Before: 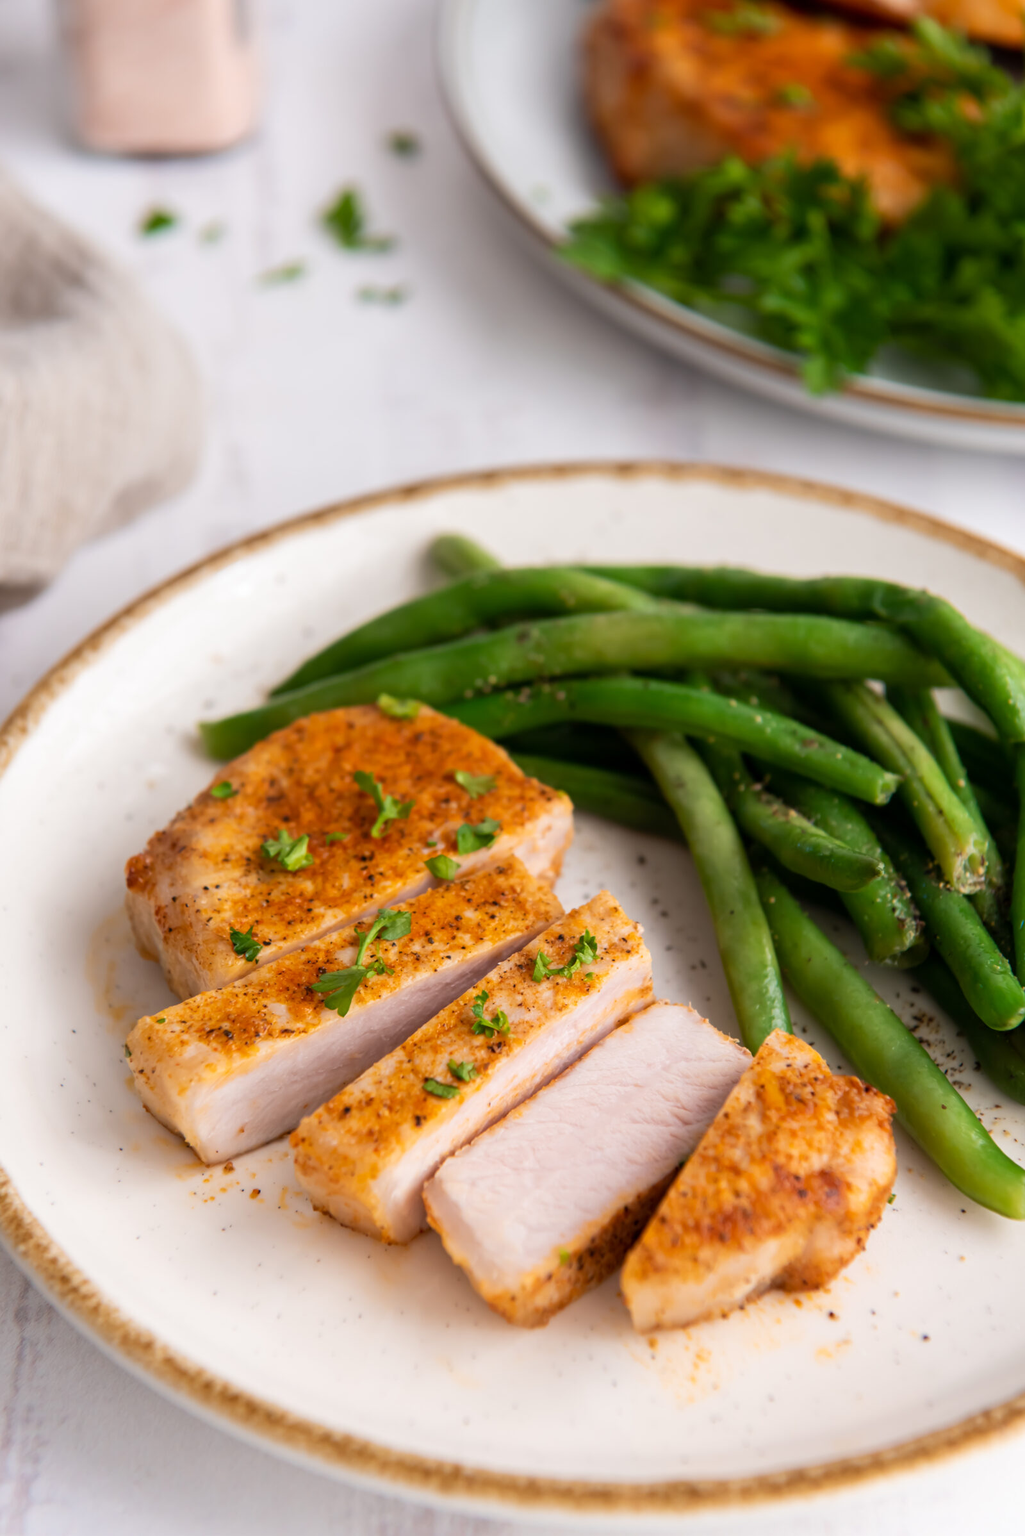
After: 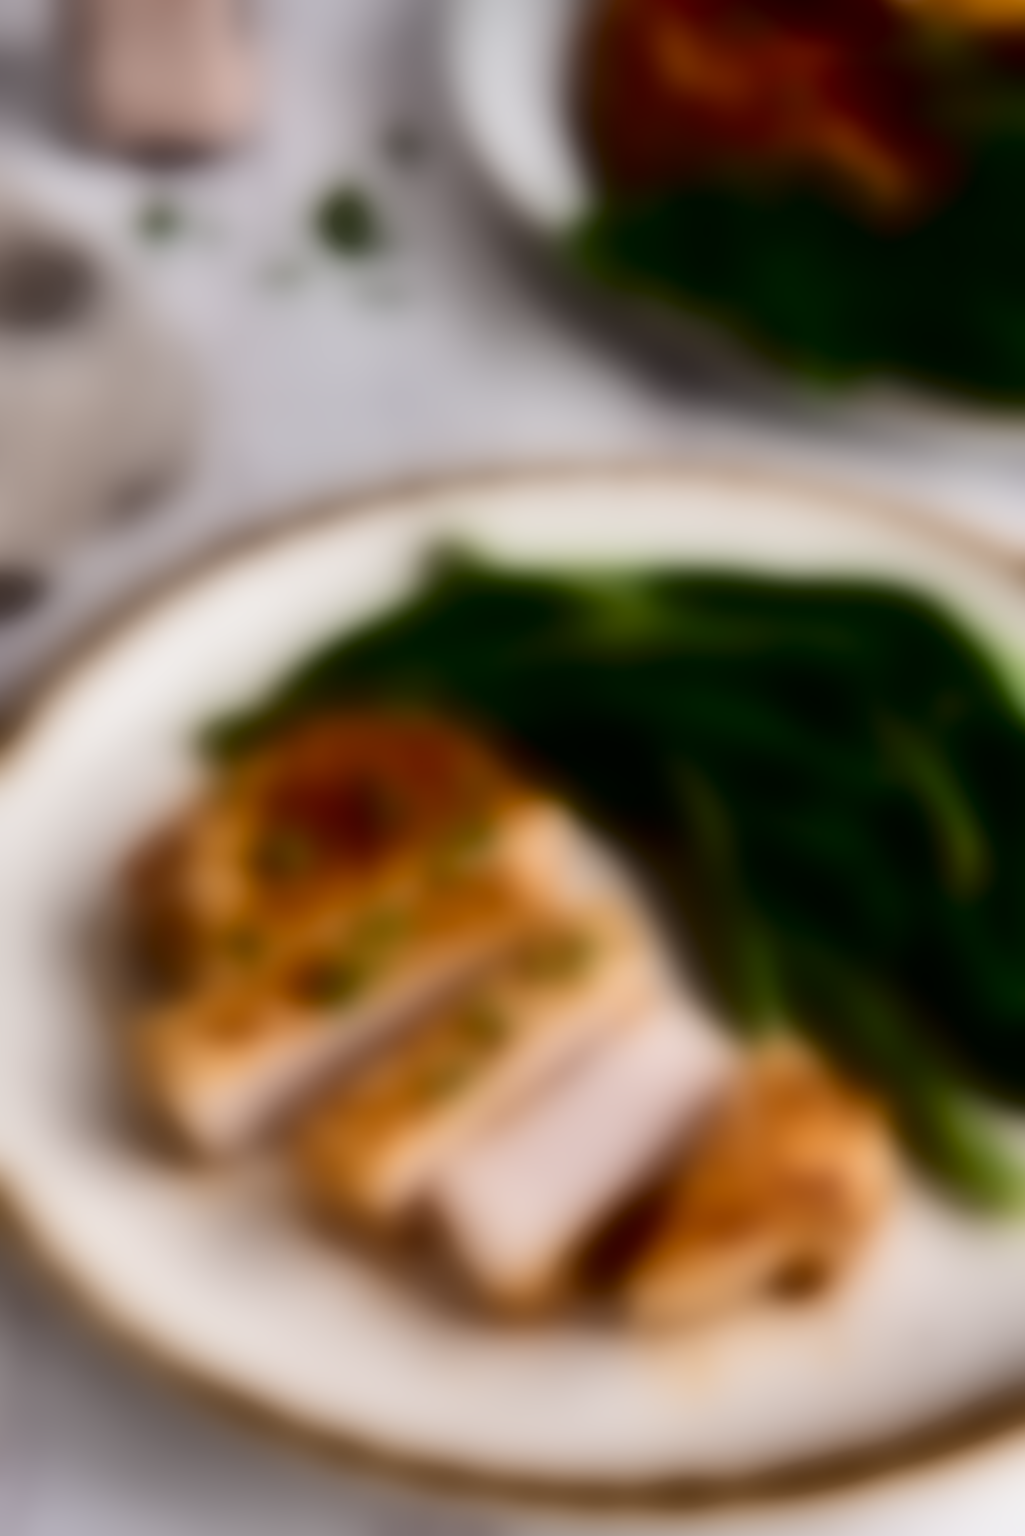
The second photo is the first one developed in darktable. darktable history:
sharpen: radius 1.4, amount 1.25, threshold 0.7
lowpass: radius 31.92, contrast 1.72, brightness -0.98, saturation 0.94
shadows and highlights: shadows 24.5, highlights -78.15, soften with gaussian
